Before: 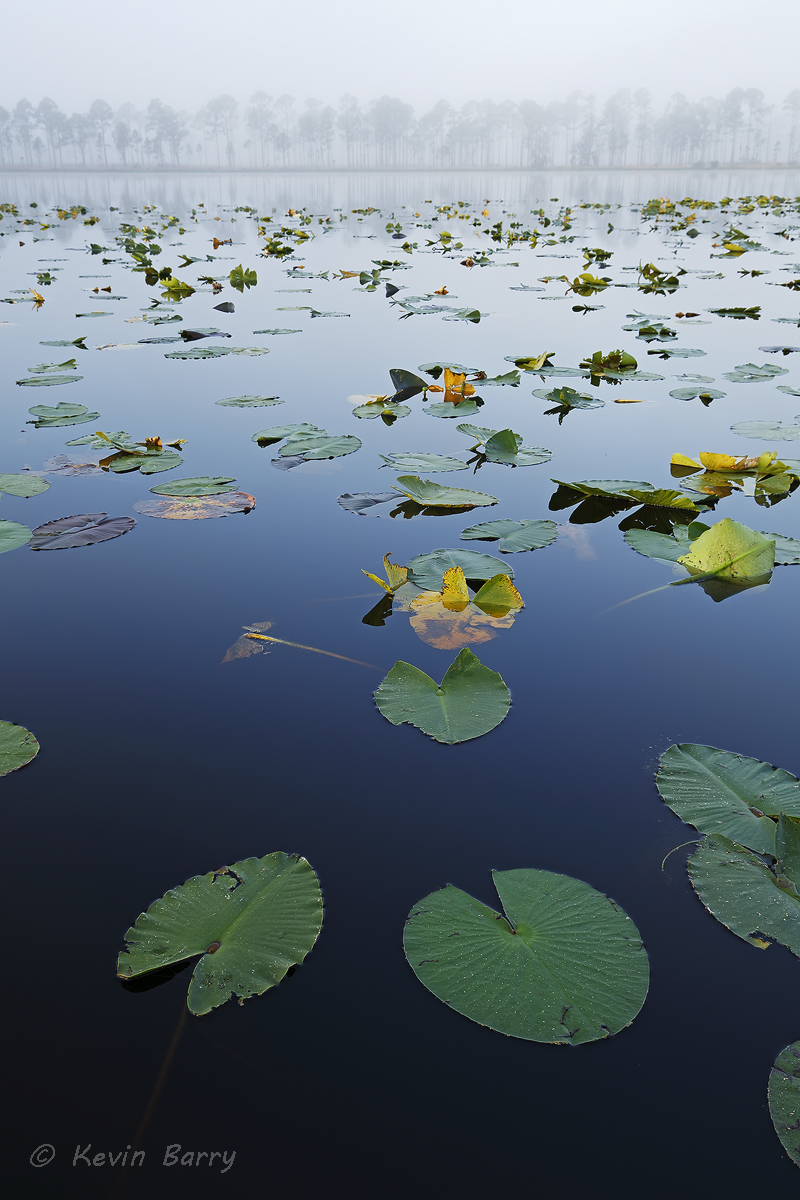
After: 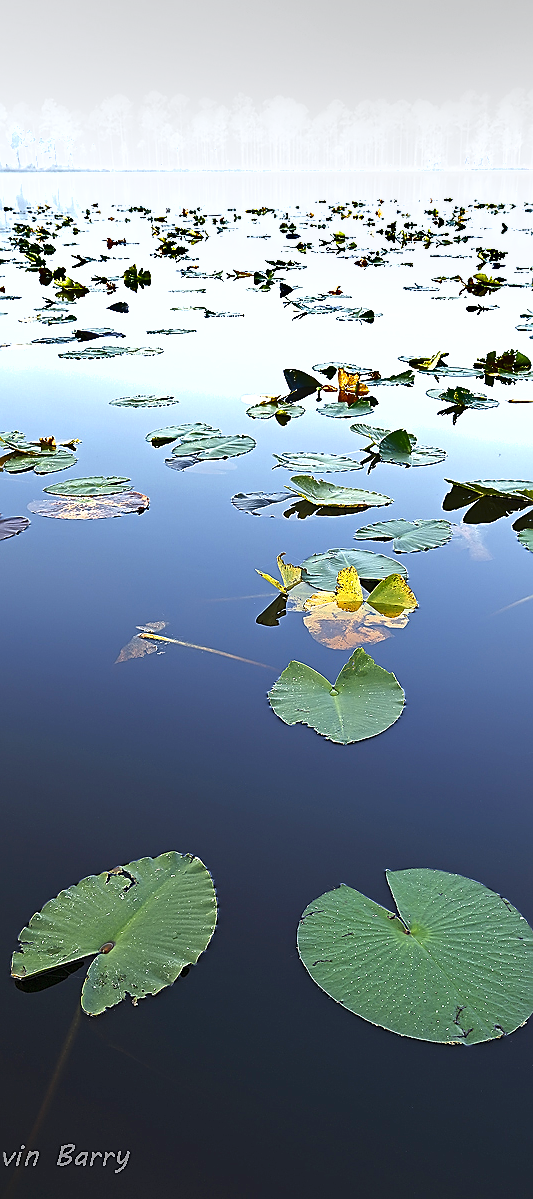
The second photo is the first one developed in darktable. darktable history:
exposure: black level correction 0, exposure 1.095 EV, compensate exposure bias true, compensate highlight preservation false
shadows and highlights: radius 108.38, shadows 23.82, highlights -58.29, low approximation 0.01, soften with gaussian
crop and rotate: left 13.42%, right 19.881%
sharpen: radius 1.369, amount 1.237, threshold 0.719
